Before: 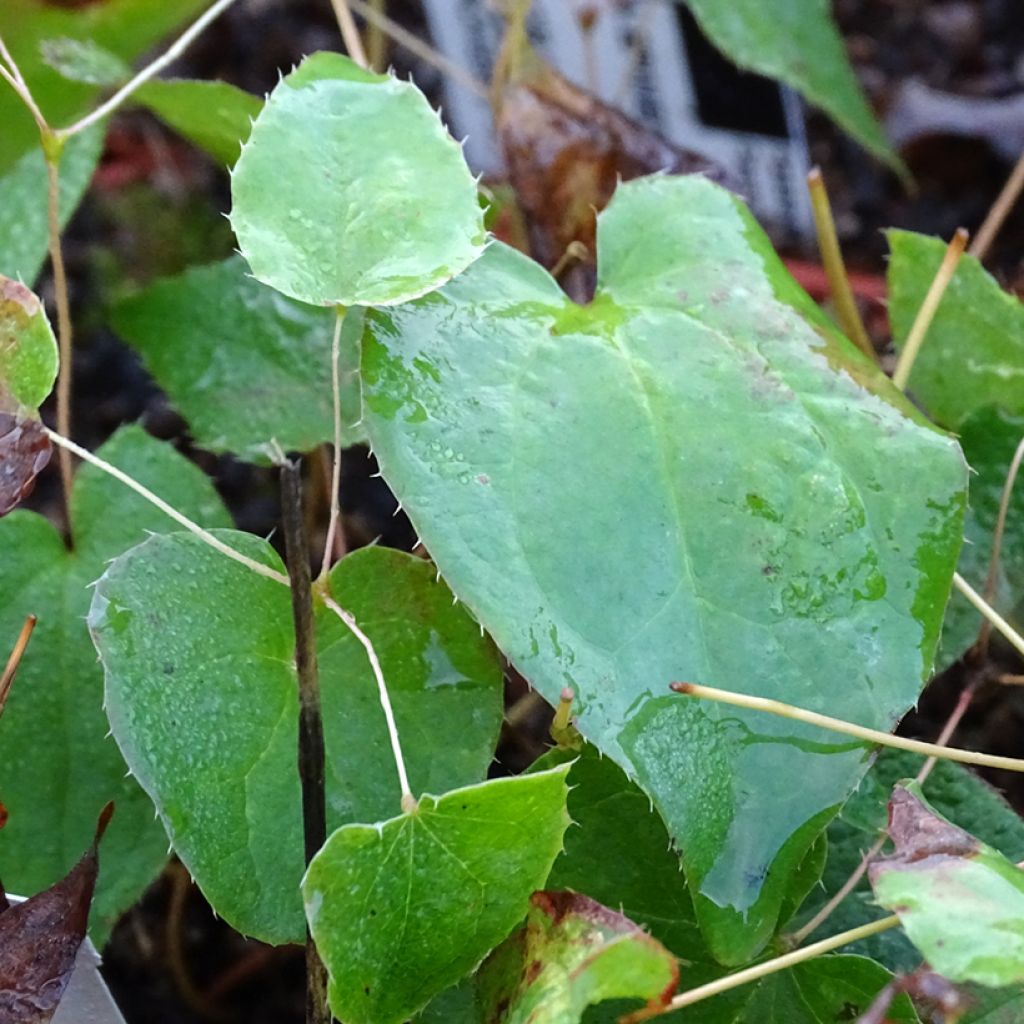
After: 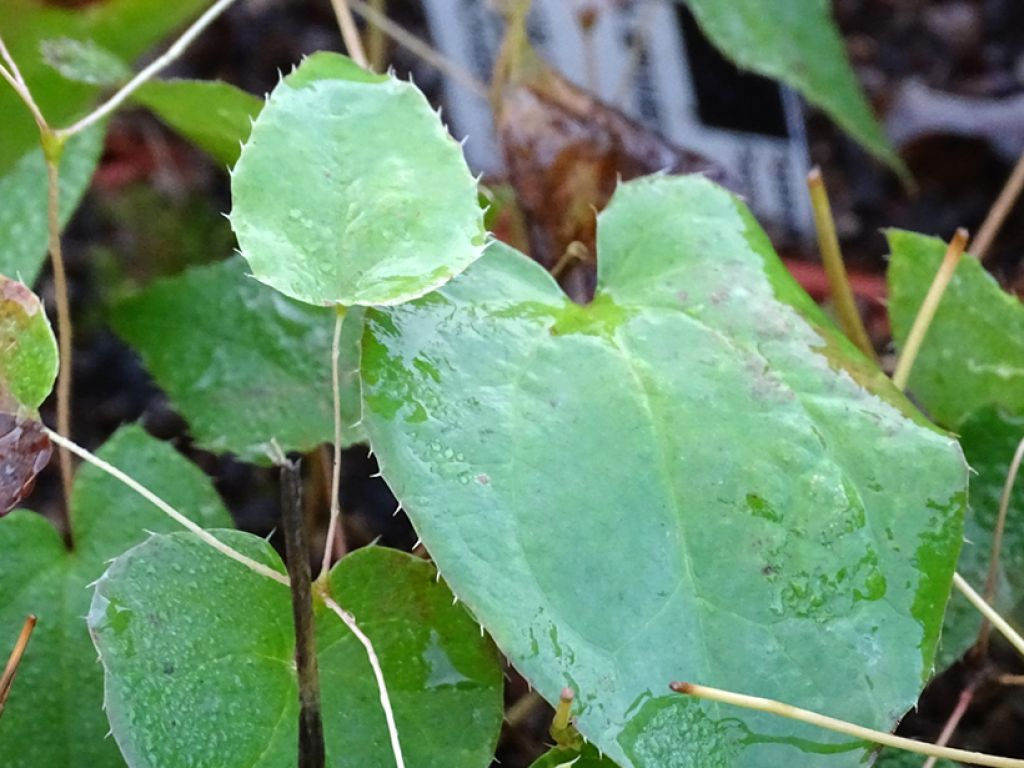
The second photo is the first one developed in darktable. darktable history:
crop: bottom 24.991%
